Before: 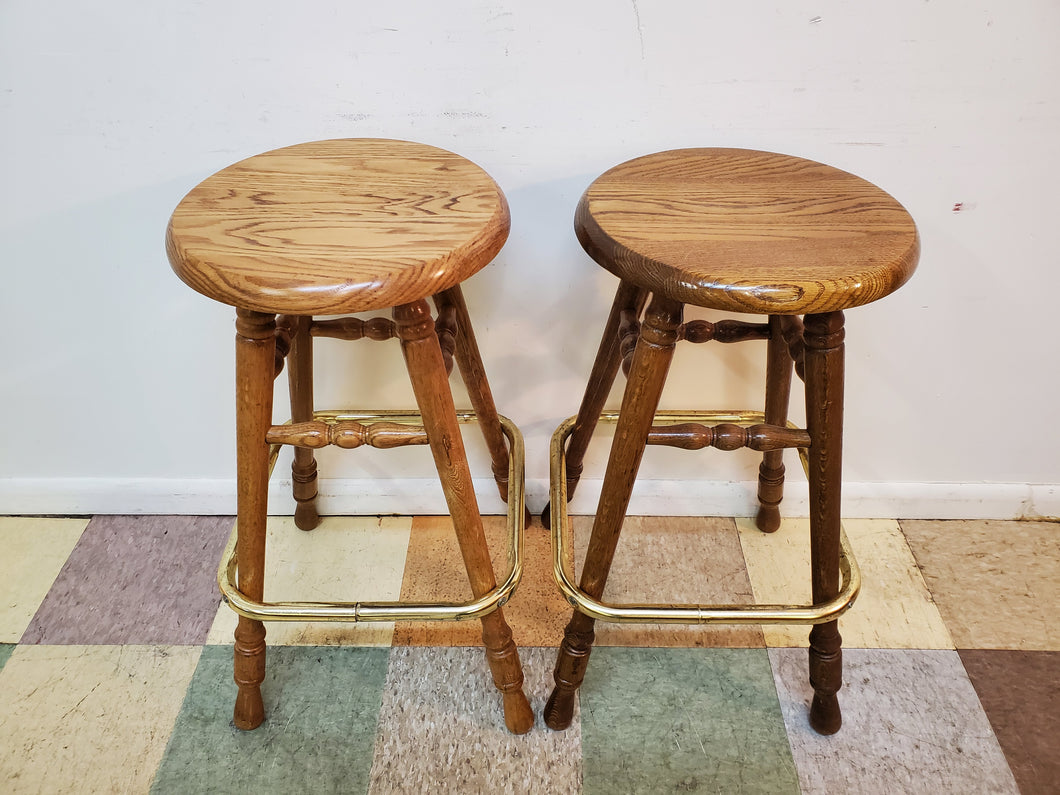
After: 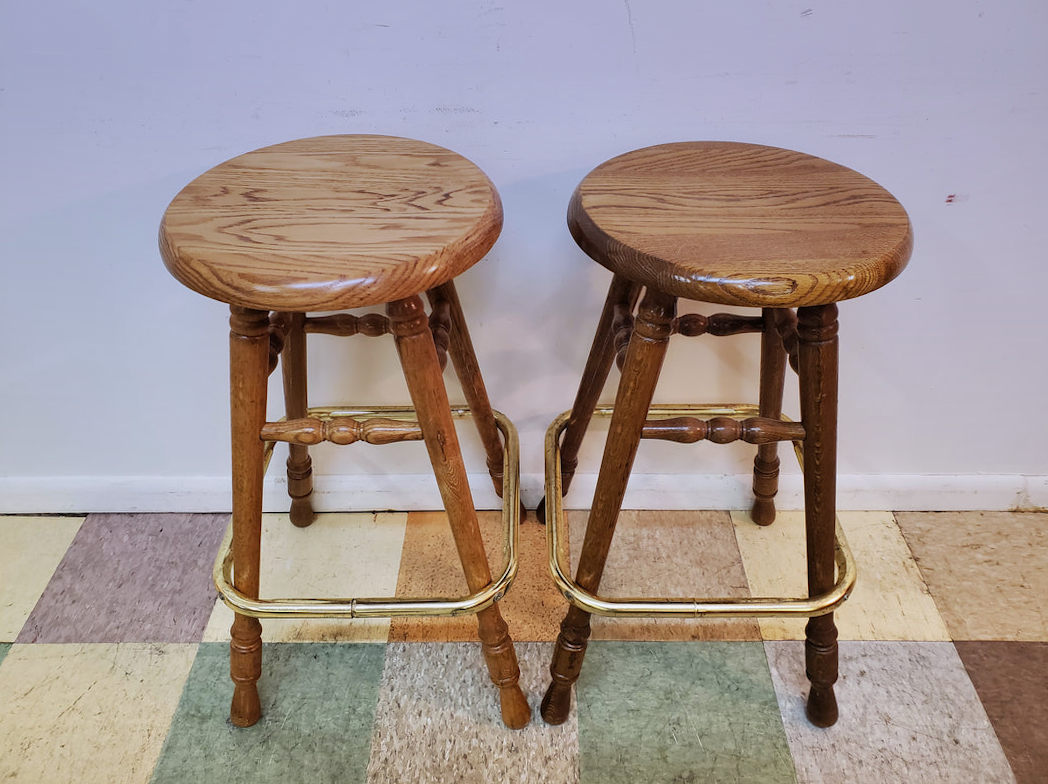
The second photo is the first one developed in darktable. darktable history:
base curve: curves: ch0 [(0, 0) (0.283, 0.295) (1, 1)], preserve colors none
rotate and perspective: rotation -0.45°, automatic cropping original format, crop left 0.008, crop right 0.992, crop top 0.012, crop bottom 0.988
graduated density: hue 238.83°, saturation 50%
